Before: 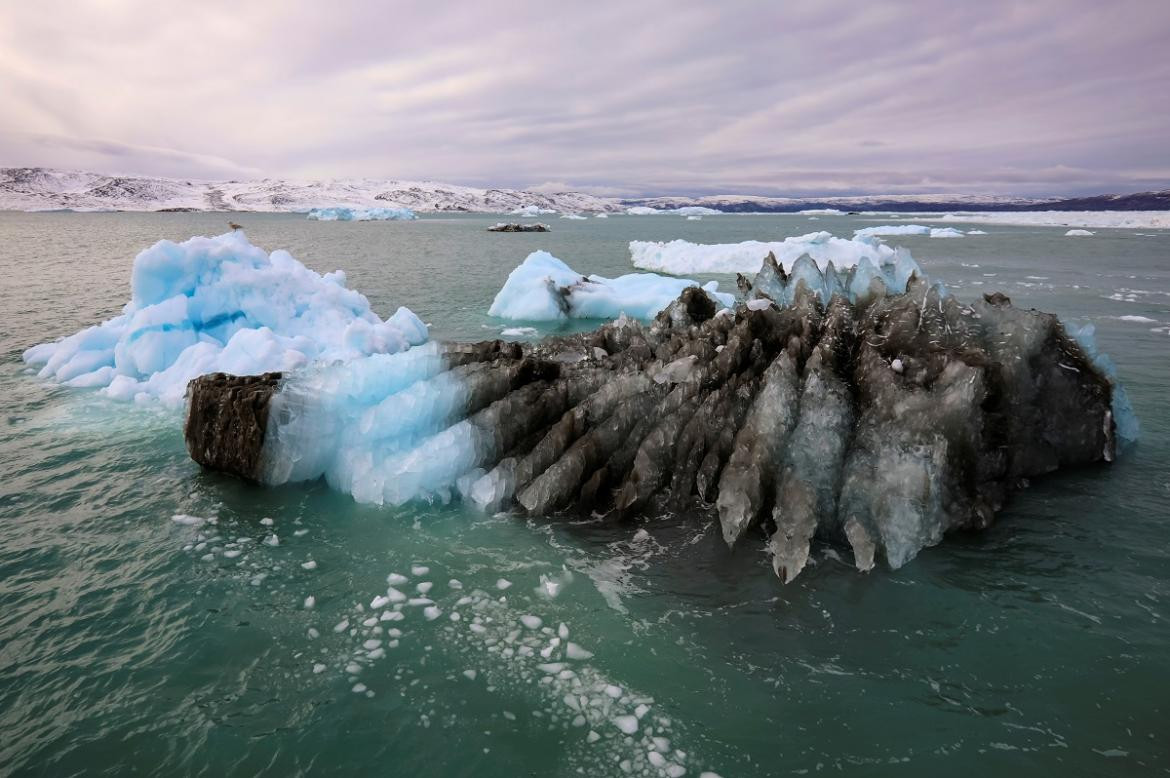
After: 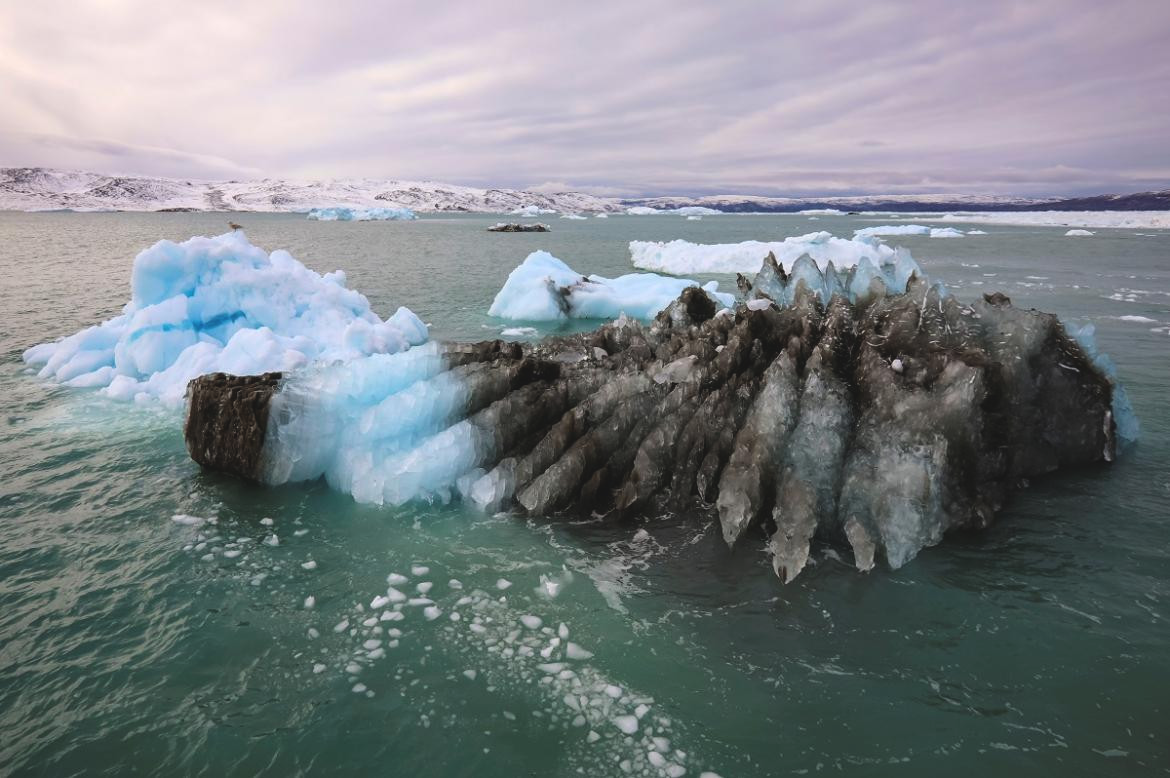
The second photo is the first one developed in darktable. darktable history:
exposure: black level correction -0.008, exposure 0.069 EV, compensate highlight preservation false
